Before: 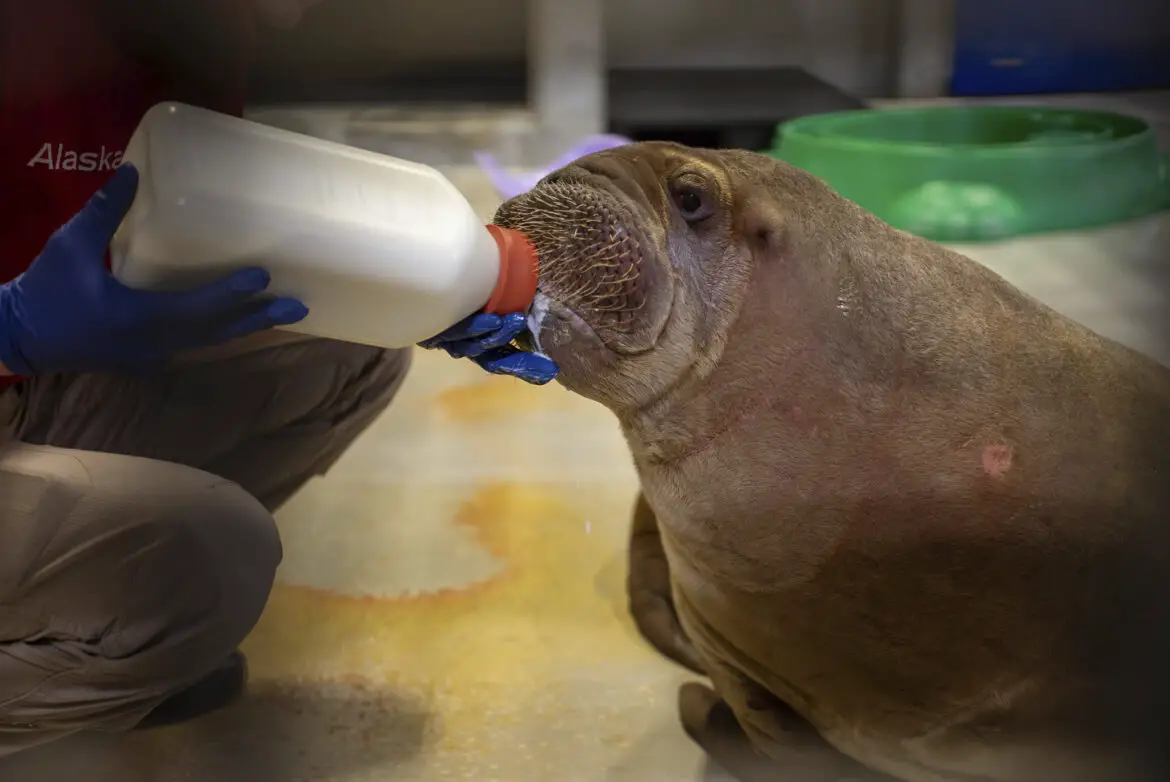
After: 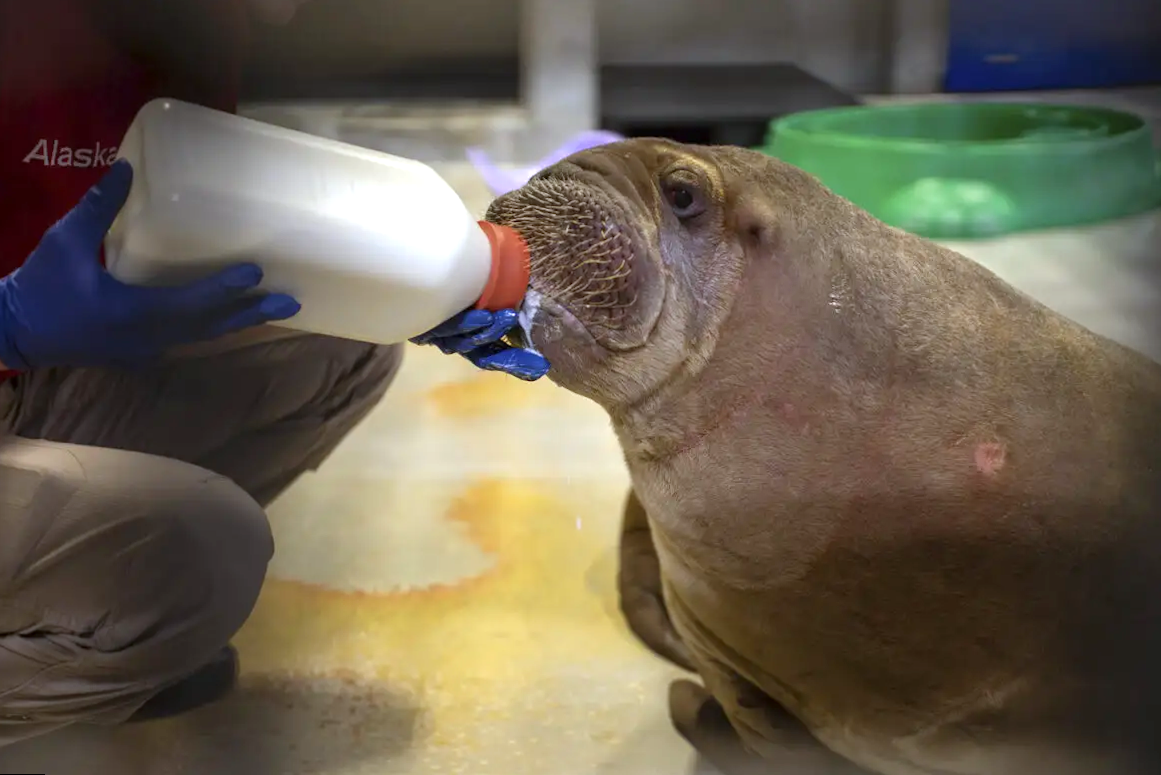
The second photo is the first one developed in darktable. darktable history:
exposure: exposure 0.556 EV, compensate highlight preservation false
shadows and highlights: radius 93.07, shadows -14.46, white point adjustment 0.23, highlights 31.48, compress 48.23%, highlights color adjustment 52.79%, soften with gaussian
white balance: red 0.967, blue 1.049
rotate and perspective: rotation 0.192°, lens shift (horizontal) -0.015, crop left 0.005, crop right 0.996, crop top 0.006, crop bottom 0.99
